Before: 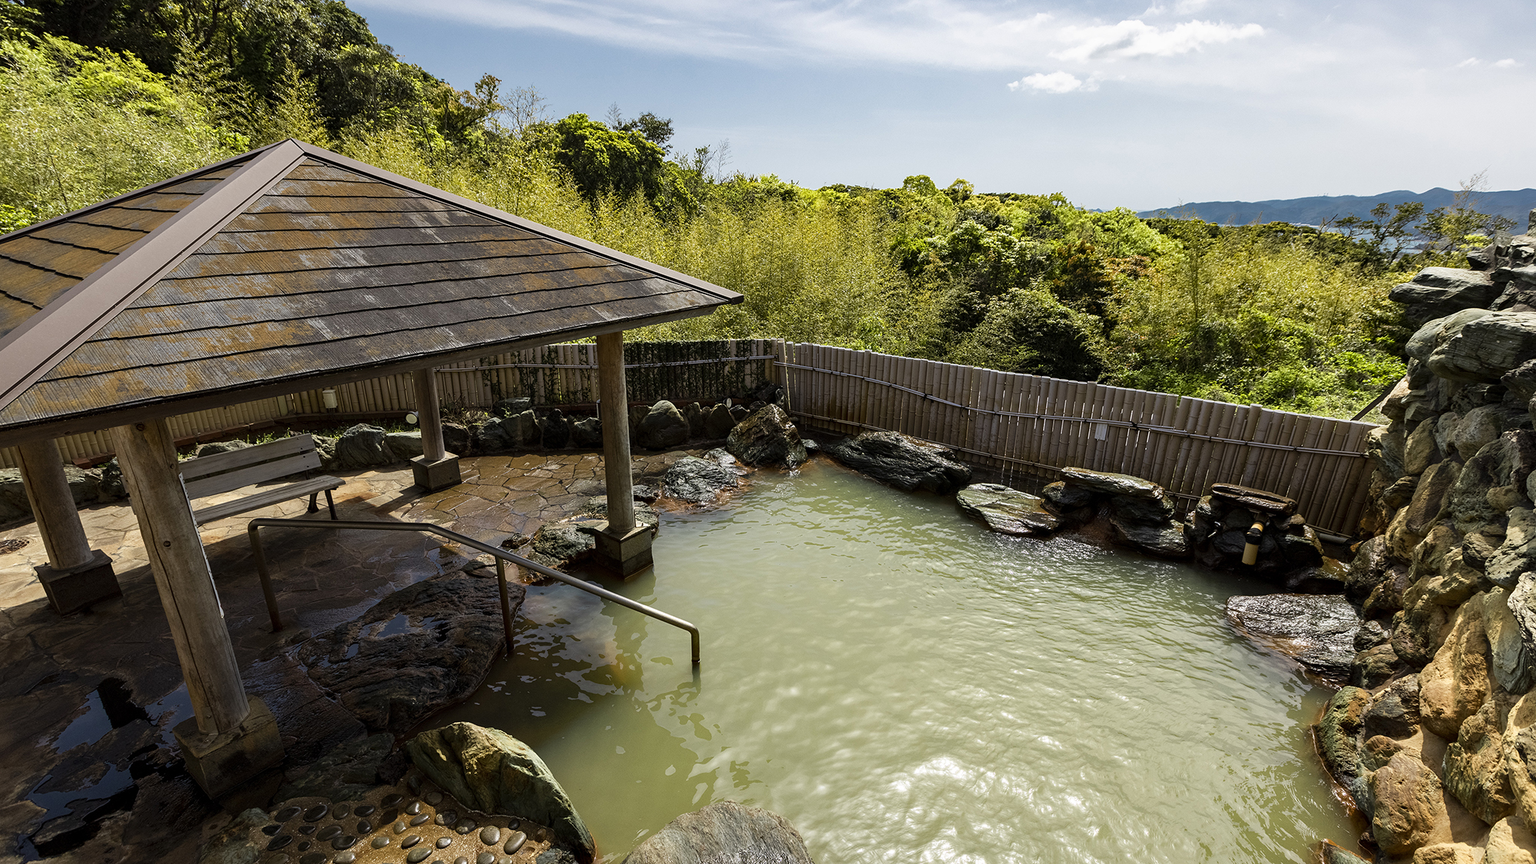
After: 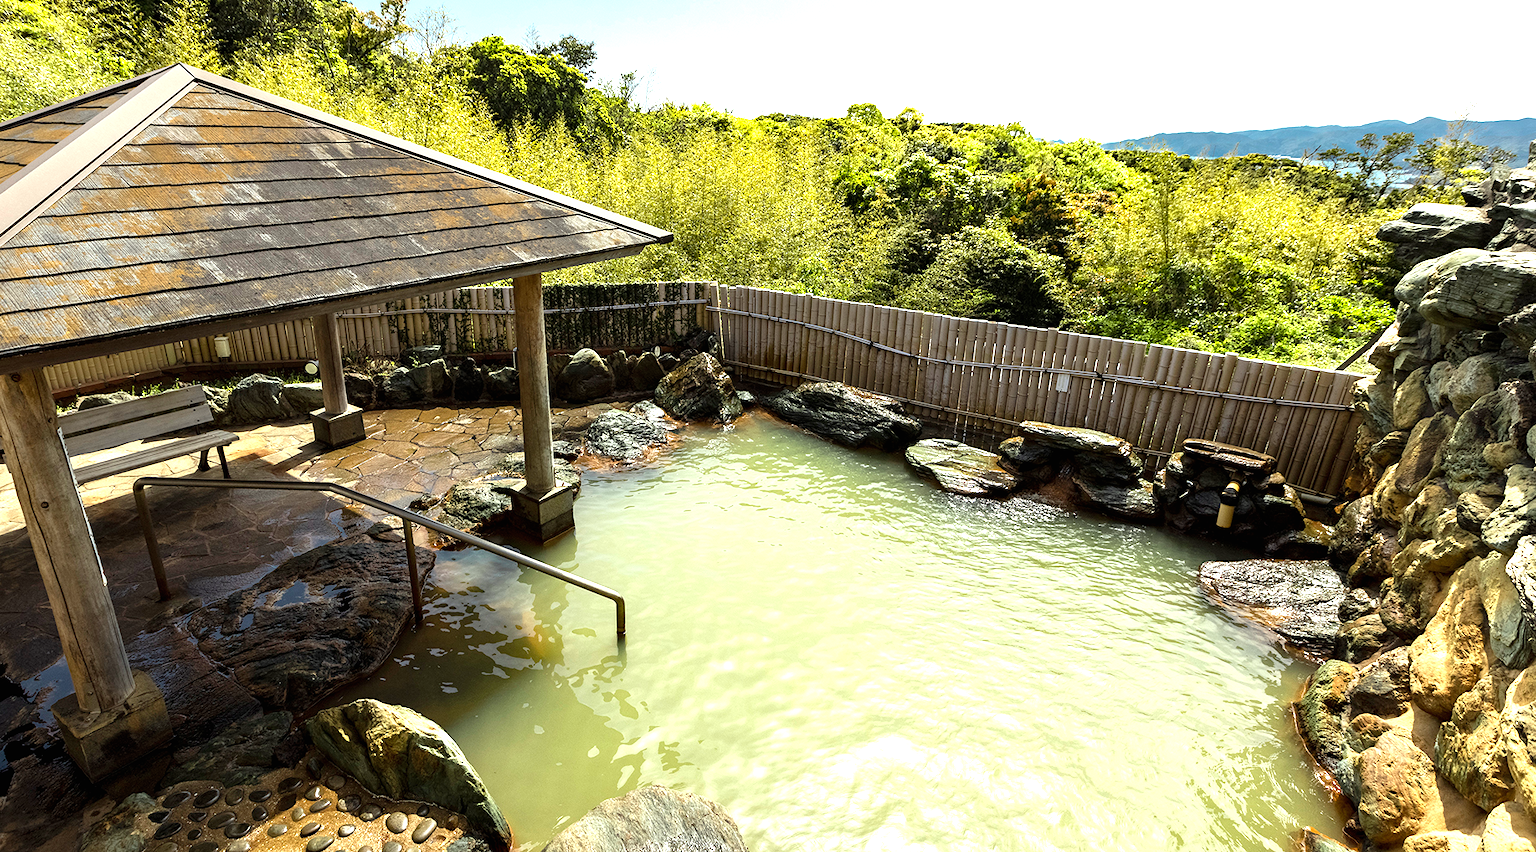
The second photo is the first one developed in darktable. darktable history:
color correction: highlights a* -4.71, highlights b* 5.06, saturation 0.941
crop and rotate: left 8.212%, top 9.345%
exposure: black level correction 0, exposure 1.2 EV, compensate highlight preservation false
